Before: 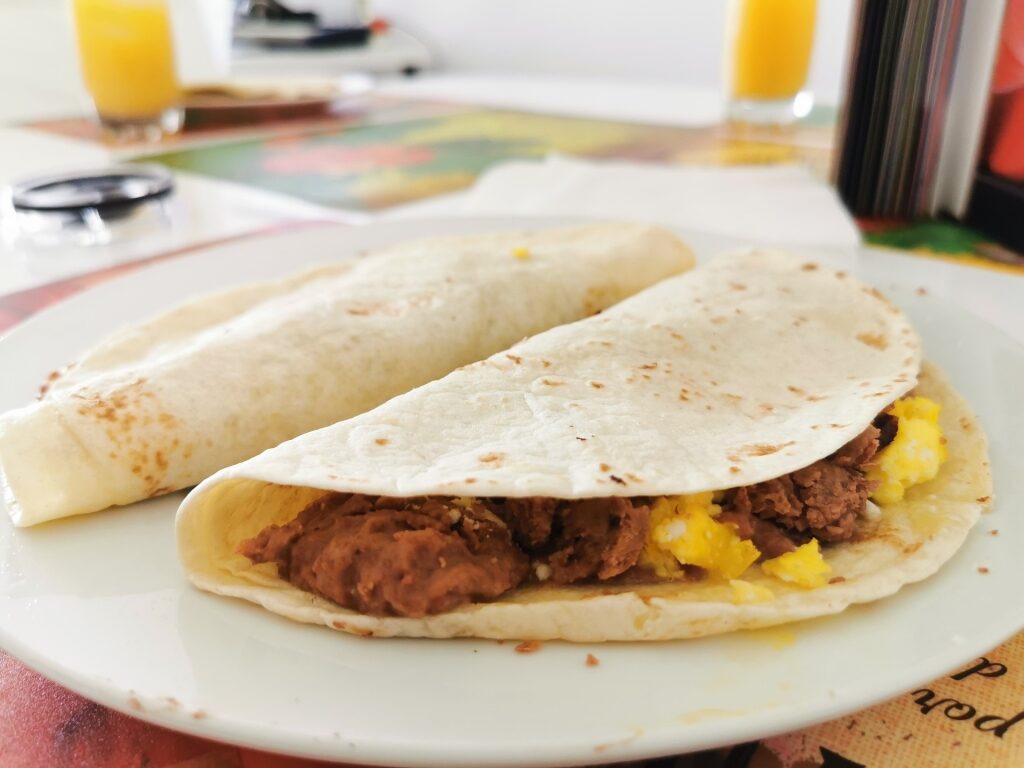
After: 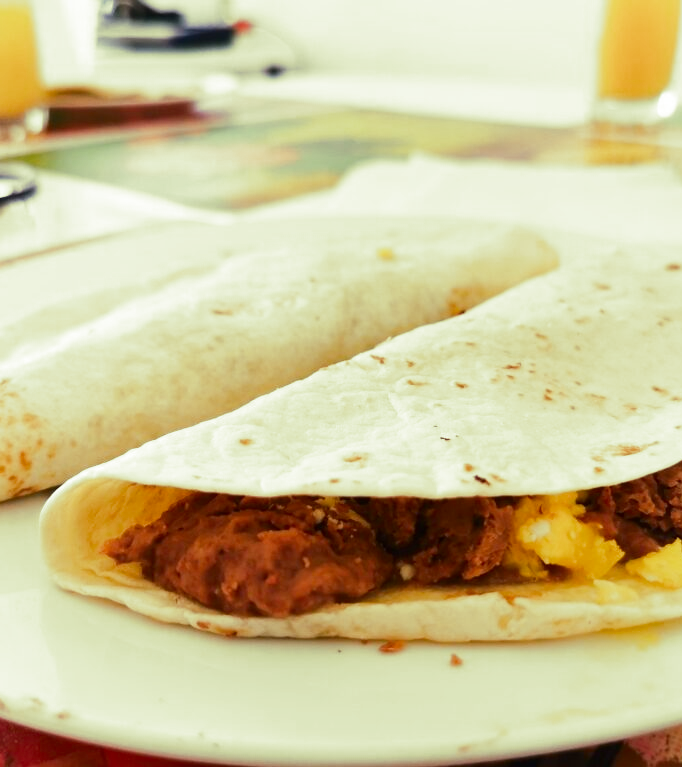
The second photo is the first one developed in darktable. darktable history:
crop and rotate: left 13.342%, right 19.991%
contrast brightness saturation: contrast 0.16, saturation 0.32
split-toning: shadows › hue 290.82°, shadows › saturation 0.34, highlights › saturation 0.38, balance 0, compress 50%
